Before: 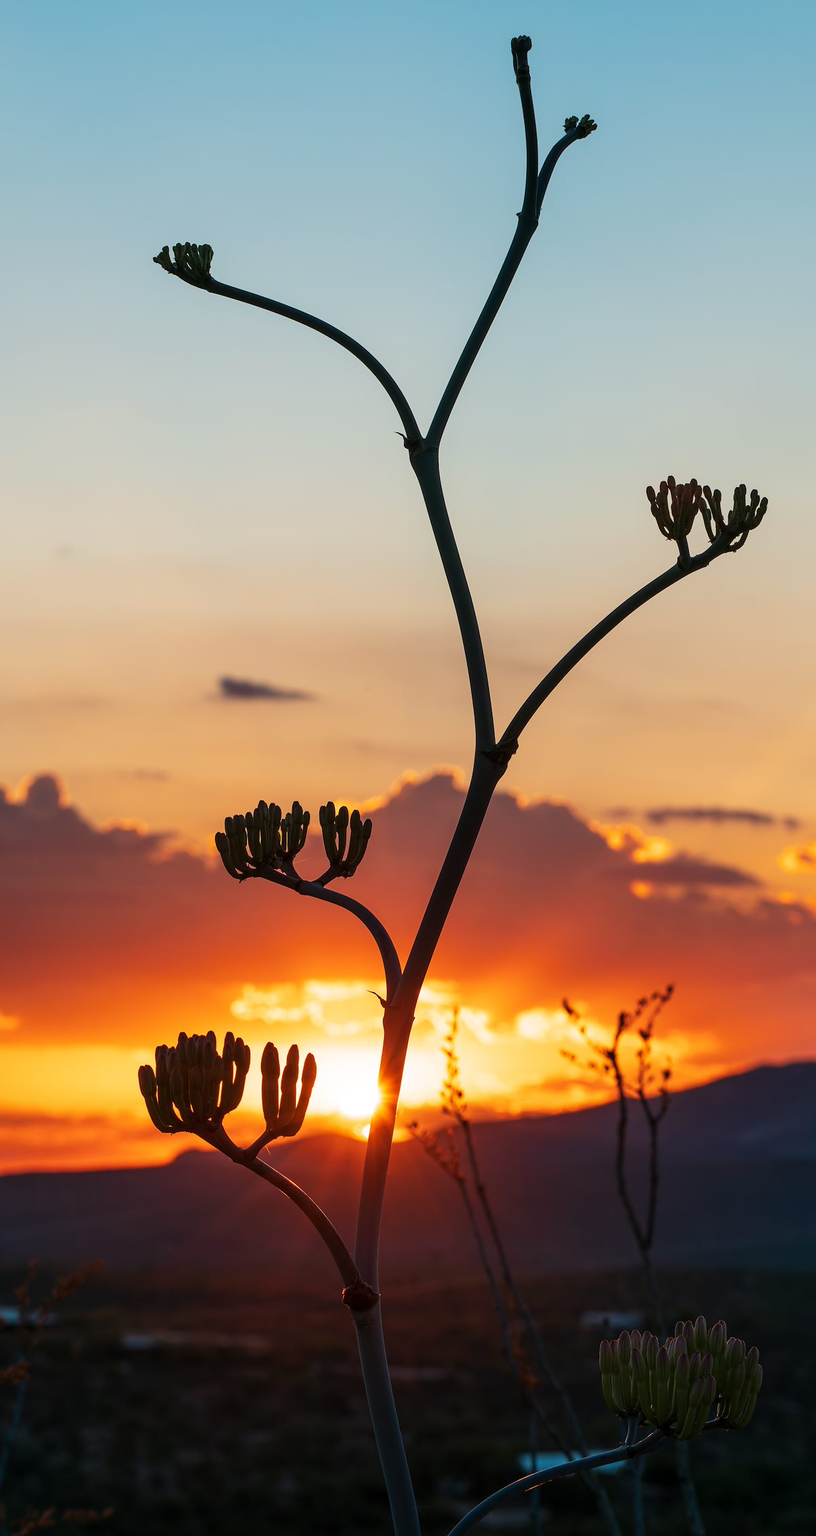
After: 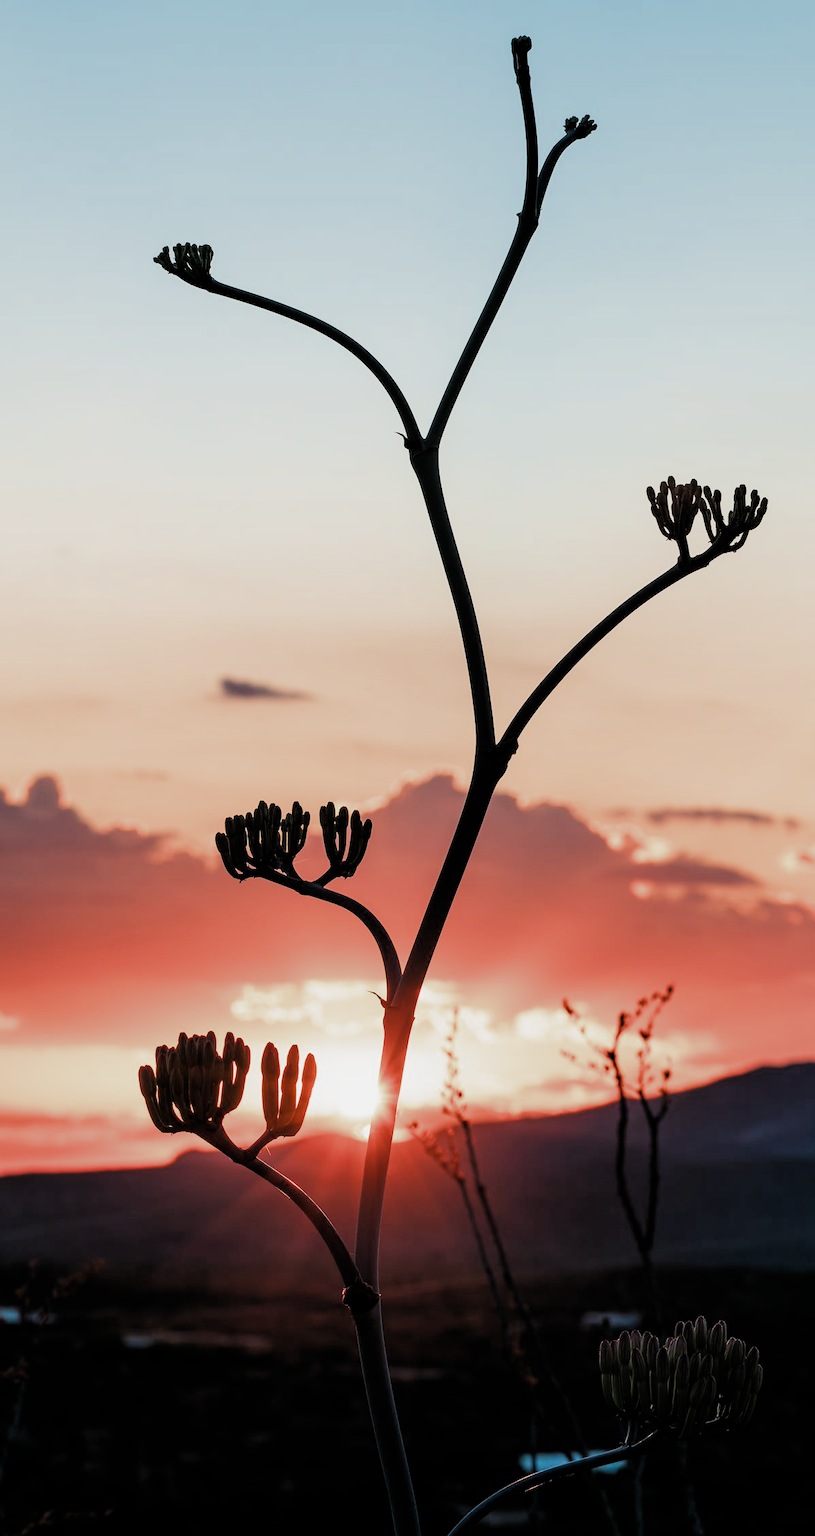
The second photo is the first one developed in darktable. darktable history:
exposure: black level correction 0, exposure 0.695 EV, compensate highlight preservation false
filmic rgb: black relative exposure -5.02 EV, white relative exposure 3.97 EV, hardness 2.9, contrast 1.185, add noise in highlights 0.002, preserve chrominance max RGB, color science v3 (2019), use custom middle-gray values true, contrast in highlights soft
